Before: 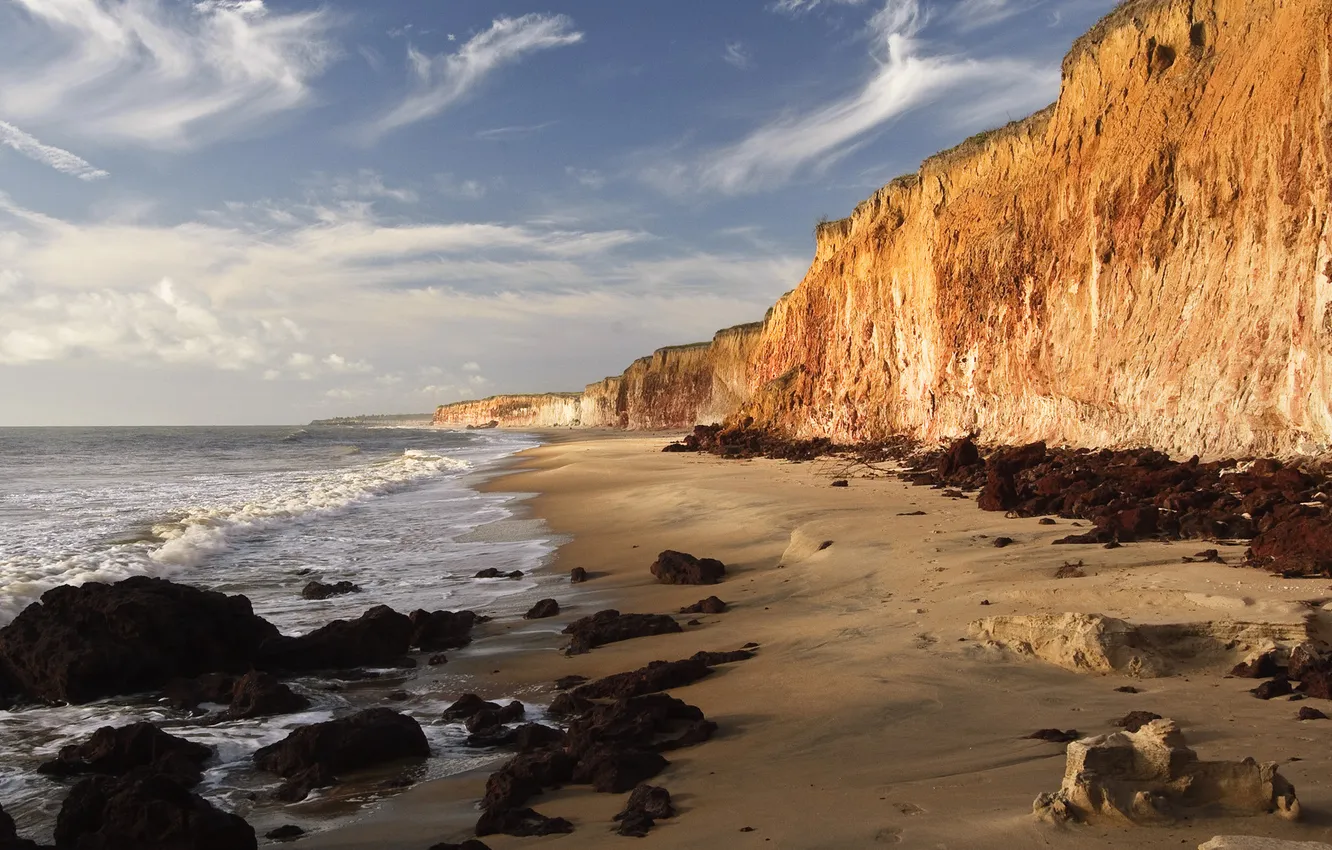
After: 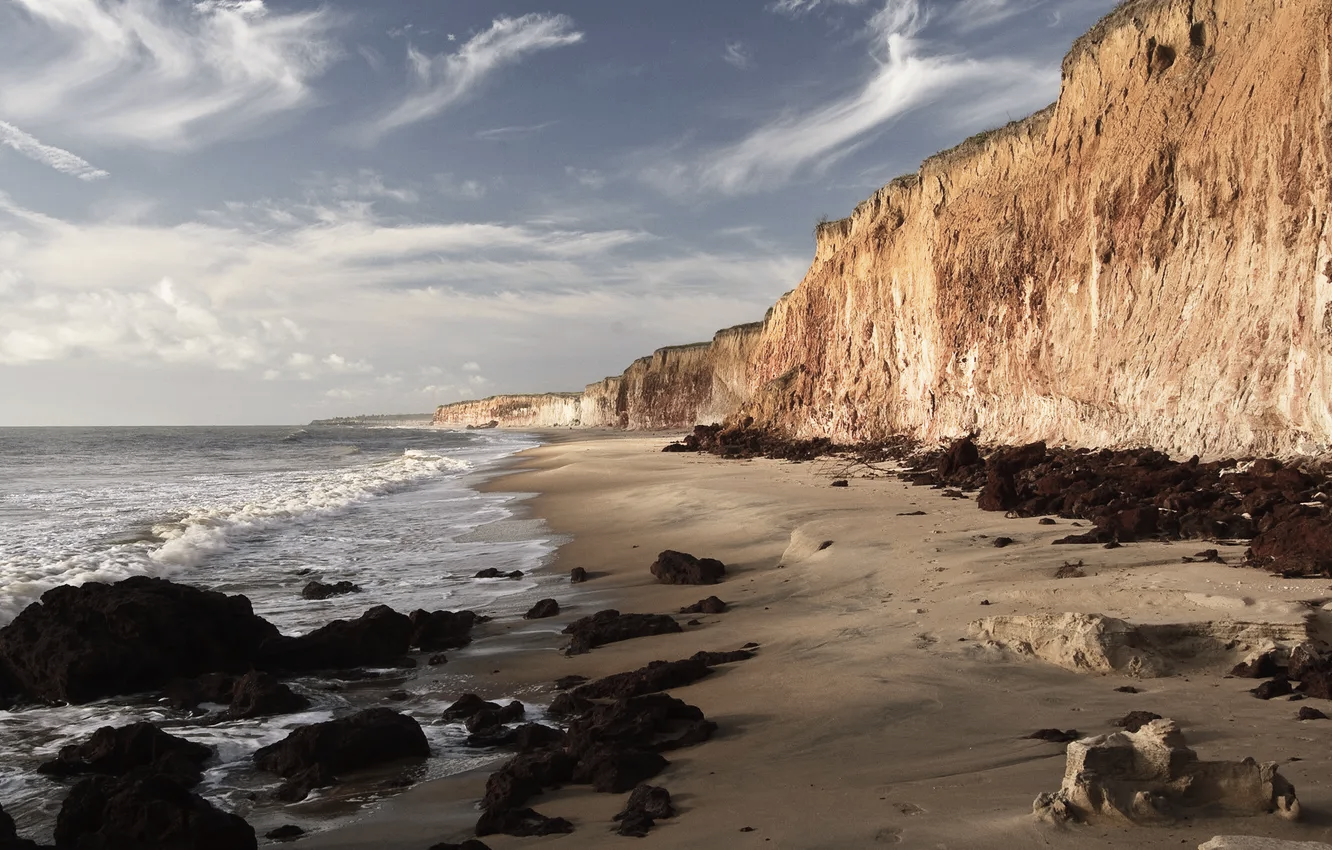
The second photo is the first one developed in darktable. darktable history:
contrast brightness saturation: contrast 0.1, saturation -0.378
